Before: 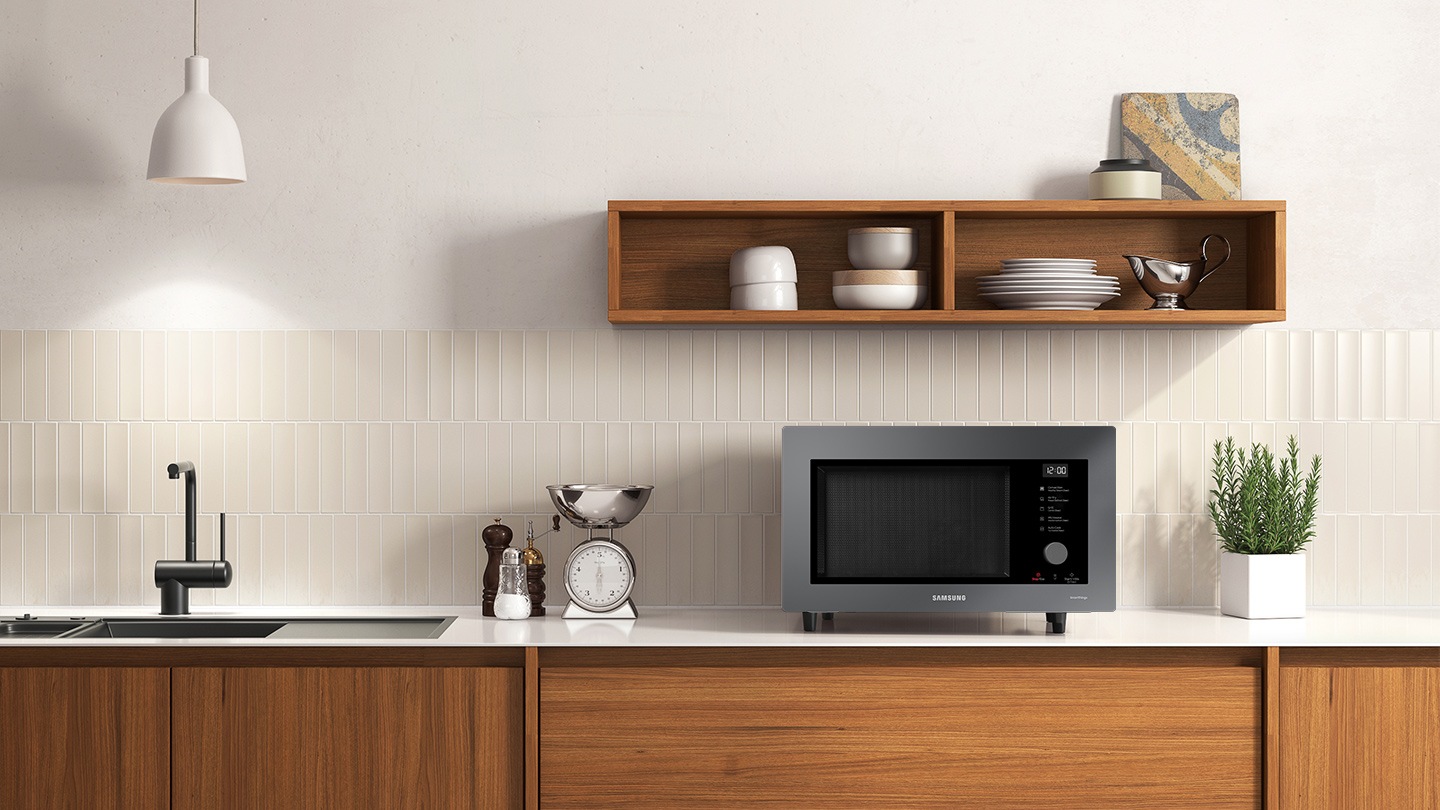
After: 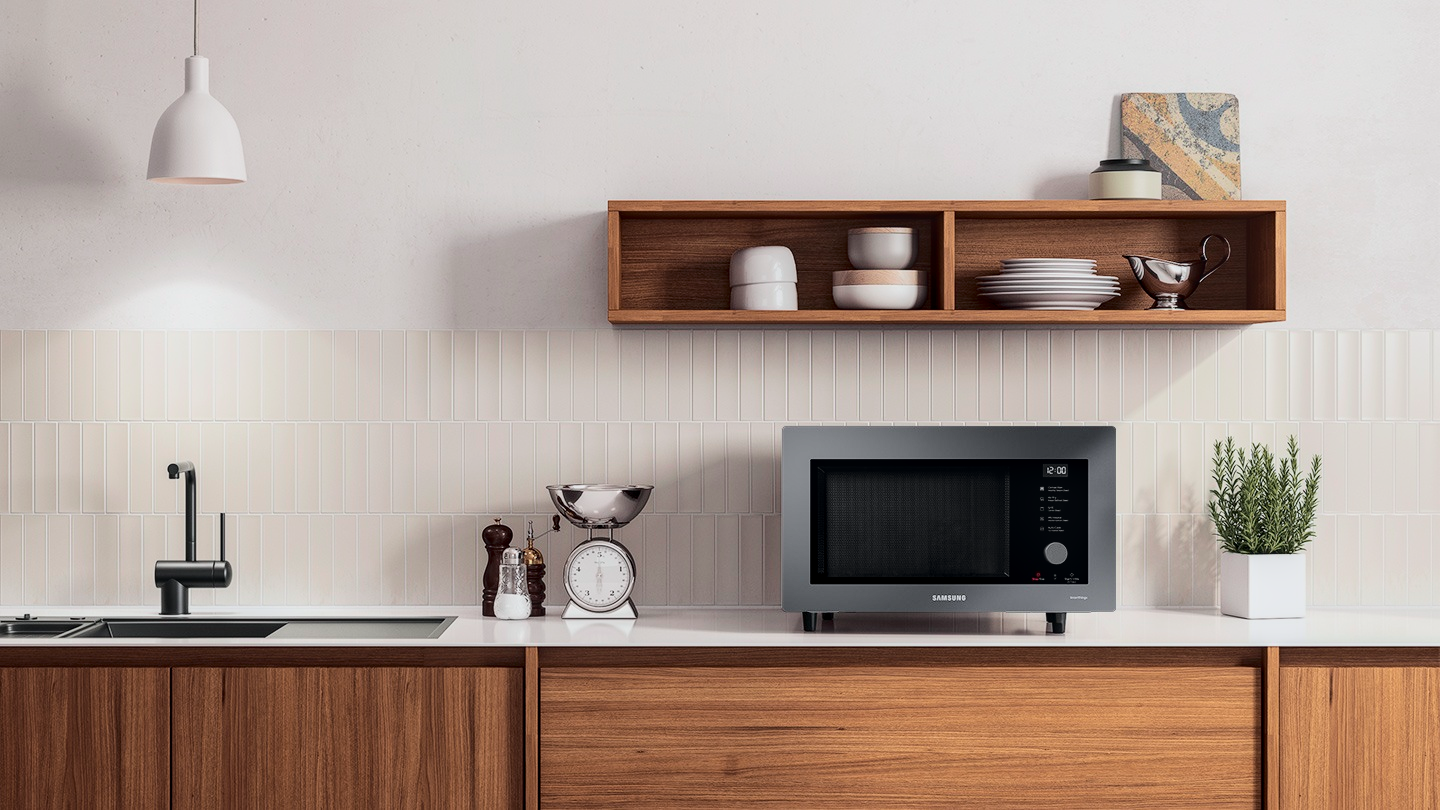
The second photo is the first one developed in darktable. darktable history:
tone curve: curves: ch0 [(0, 0) (0.049, 0.01) (0.154, 0.081) (0.491, 0.519) (0.748, 0.765) (1, 0.919)]; ch1 [(0, 0) (0.172, 0.123) (0.317, 0.272) (0.391, 0.424) (0.499, 0.497) (0.531, 0.541) (0.615, 0.608) (0.741, 0.783) (1, 1)]; ch2 [(0, 0) (0.411, 0.424) (0.483, 0.478) (0.546, 0.532) (0.652, 0.633) (1, 1)], color space Lab, independent channels, preserve colors none
white balance: emerald 1
local contrast: on, module defaults
